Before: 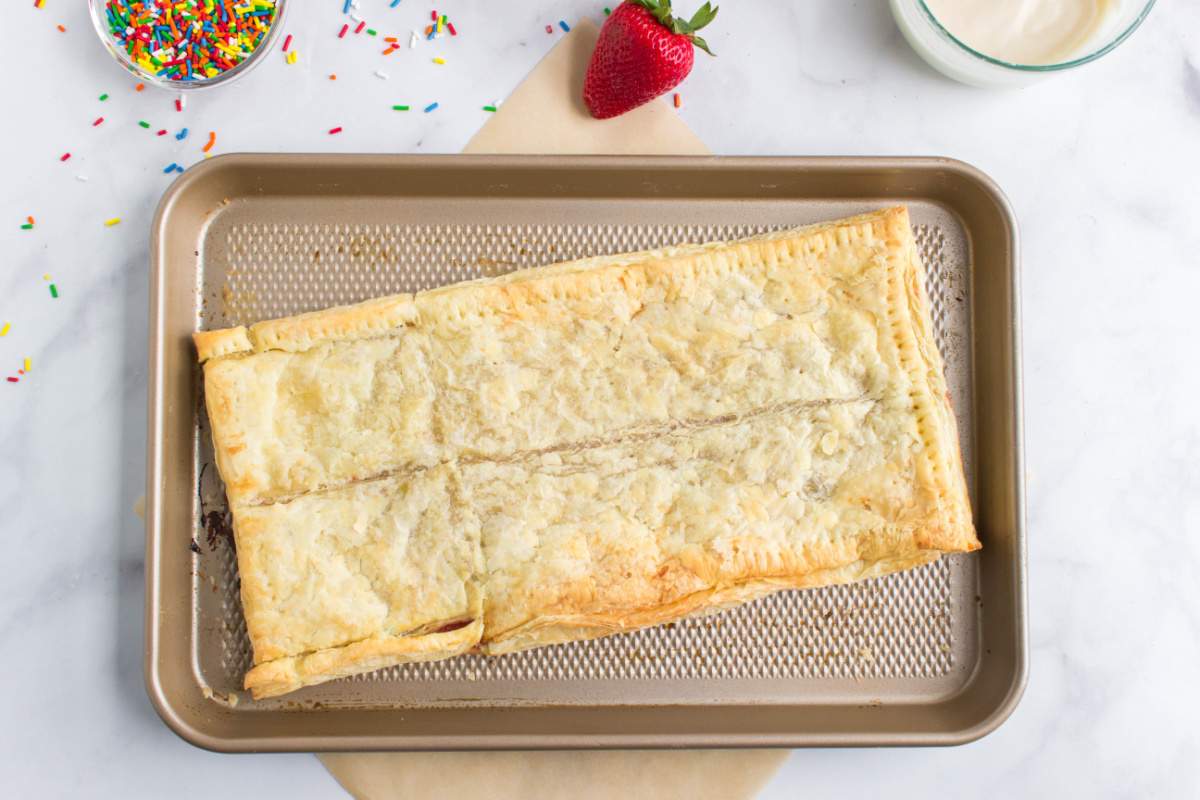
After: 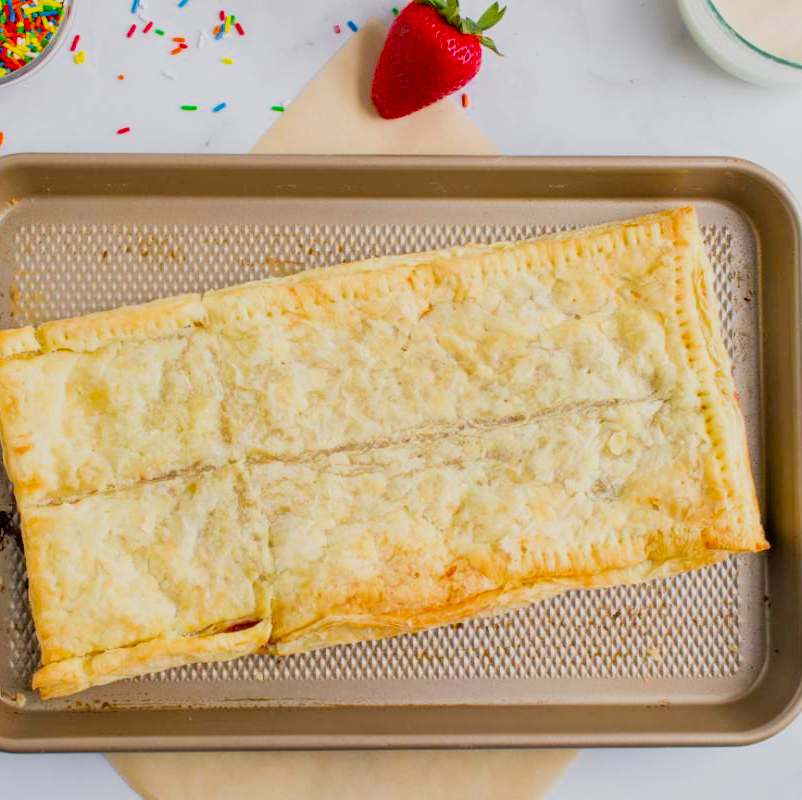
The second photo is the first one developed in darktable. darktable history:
sharpen: radius 2.883, amount 0.868, threshold 47.523
filmic rgb: black relative exposure -7.6 EV, white relative exposure 4.64 EV, threshold 3 EV, target black luminance 0%, hardness 3.55, latitude 50.51%, contrast 1.033, highlights saturation mix 10%, shadows ↔ highlights balance -0.198%, color science v4 (2020), enable highlight reconstruction true
crop and rotate: left 17.732%, right 15.423%
